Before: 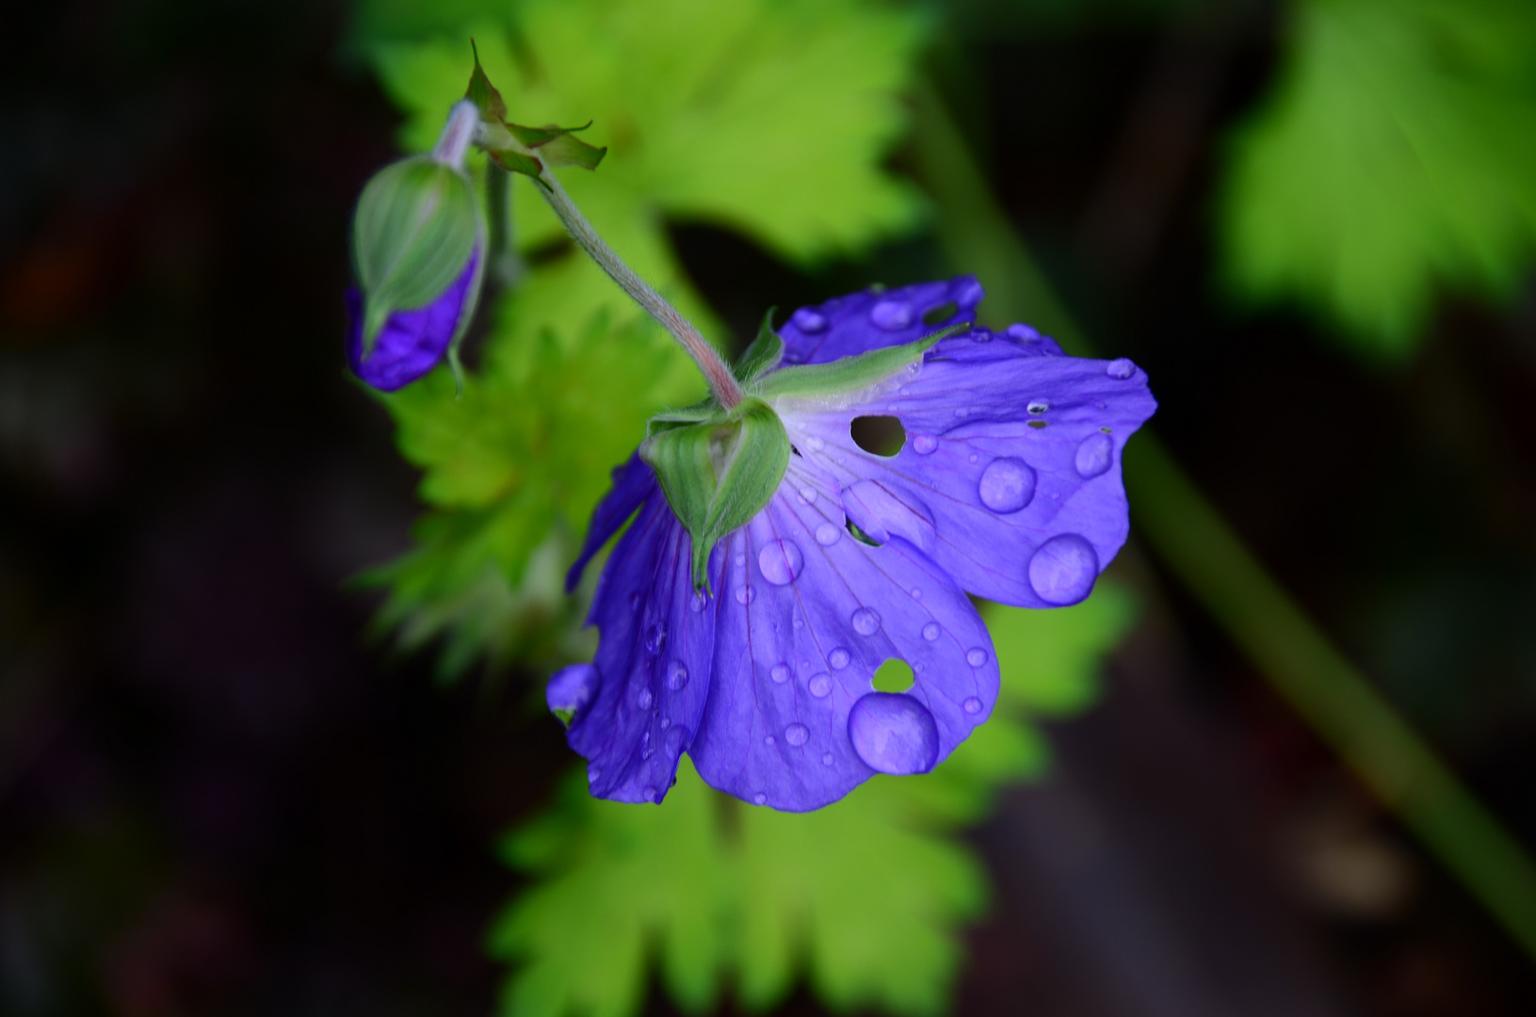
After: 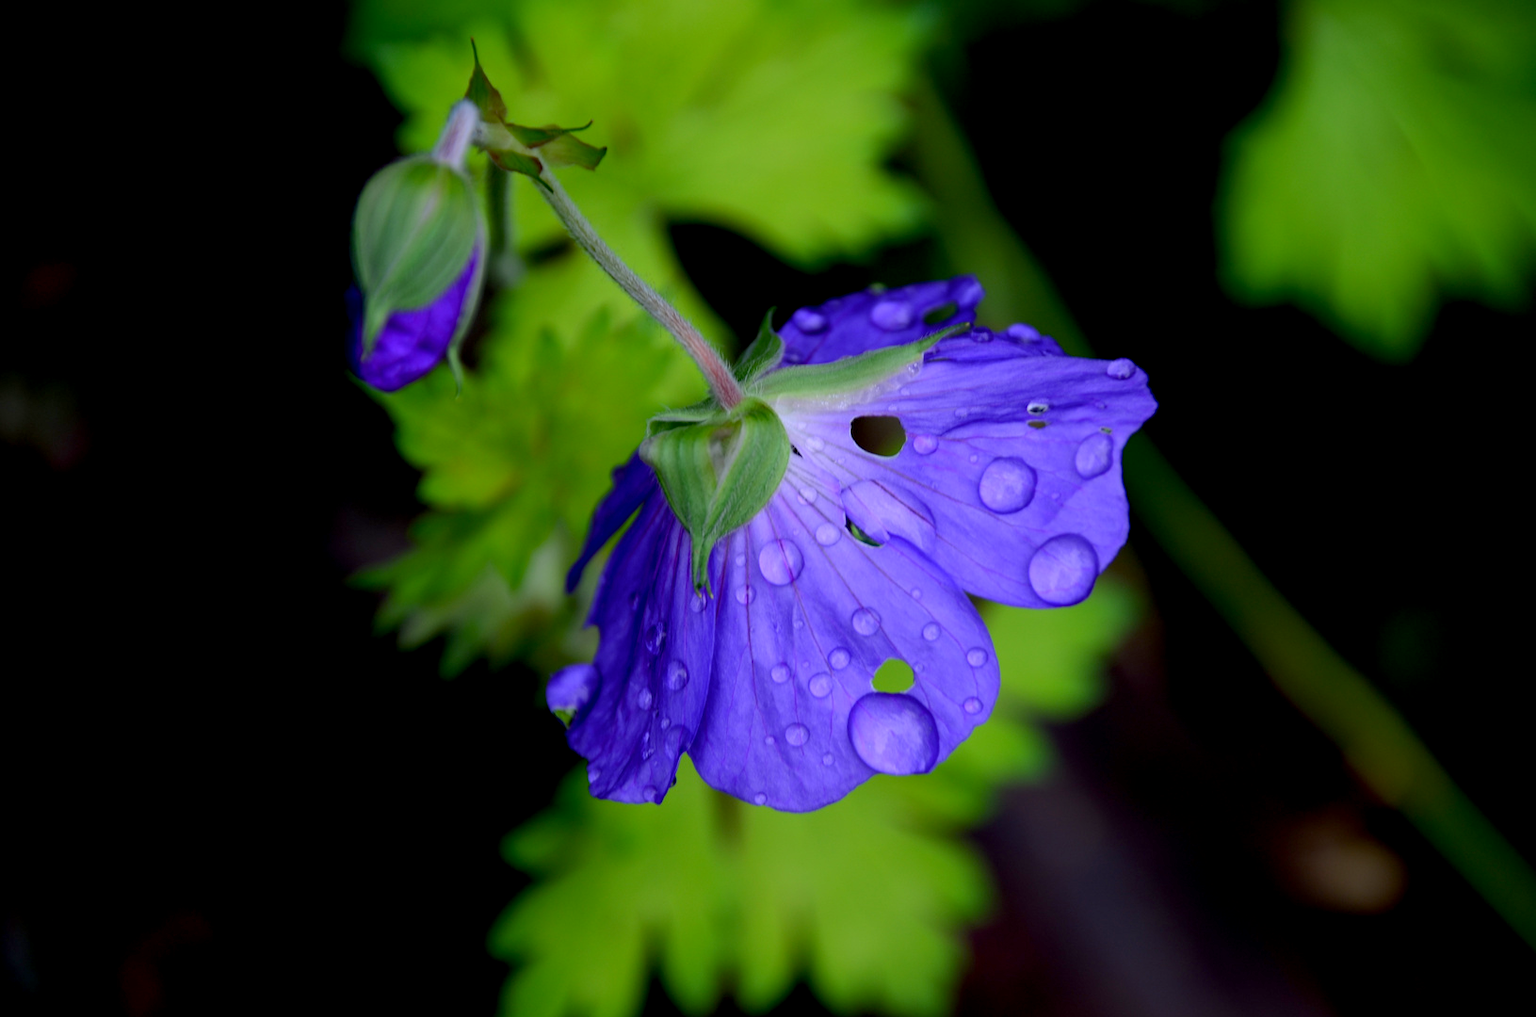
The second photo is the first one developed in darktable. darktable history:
color balance rgb: global vibrance 10%
exposure: black level correction 0.009, compensate highlight preservation false
